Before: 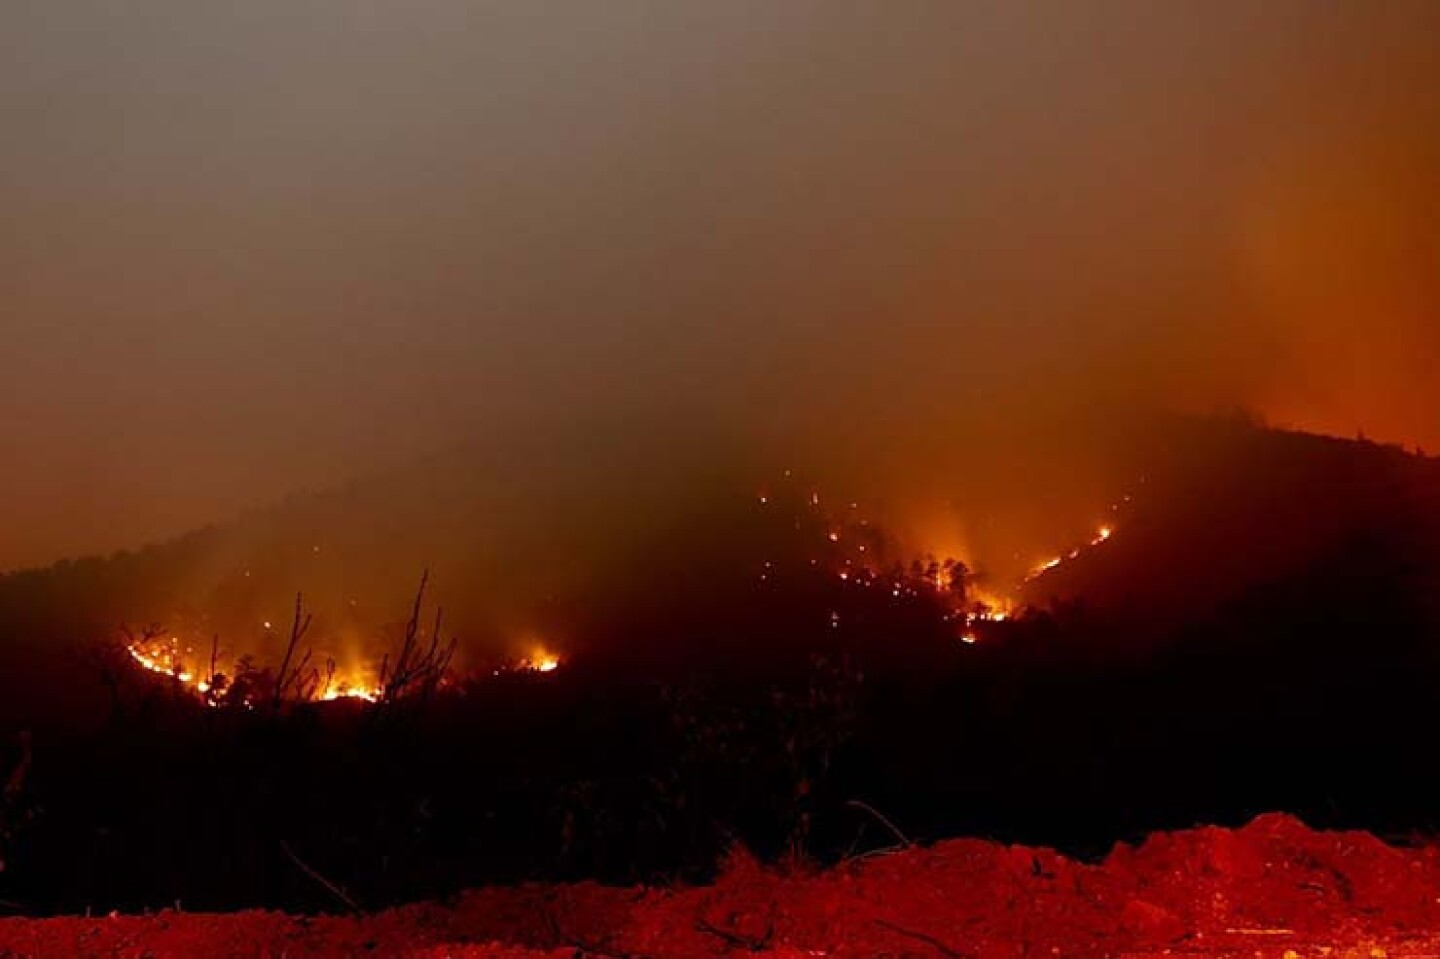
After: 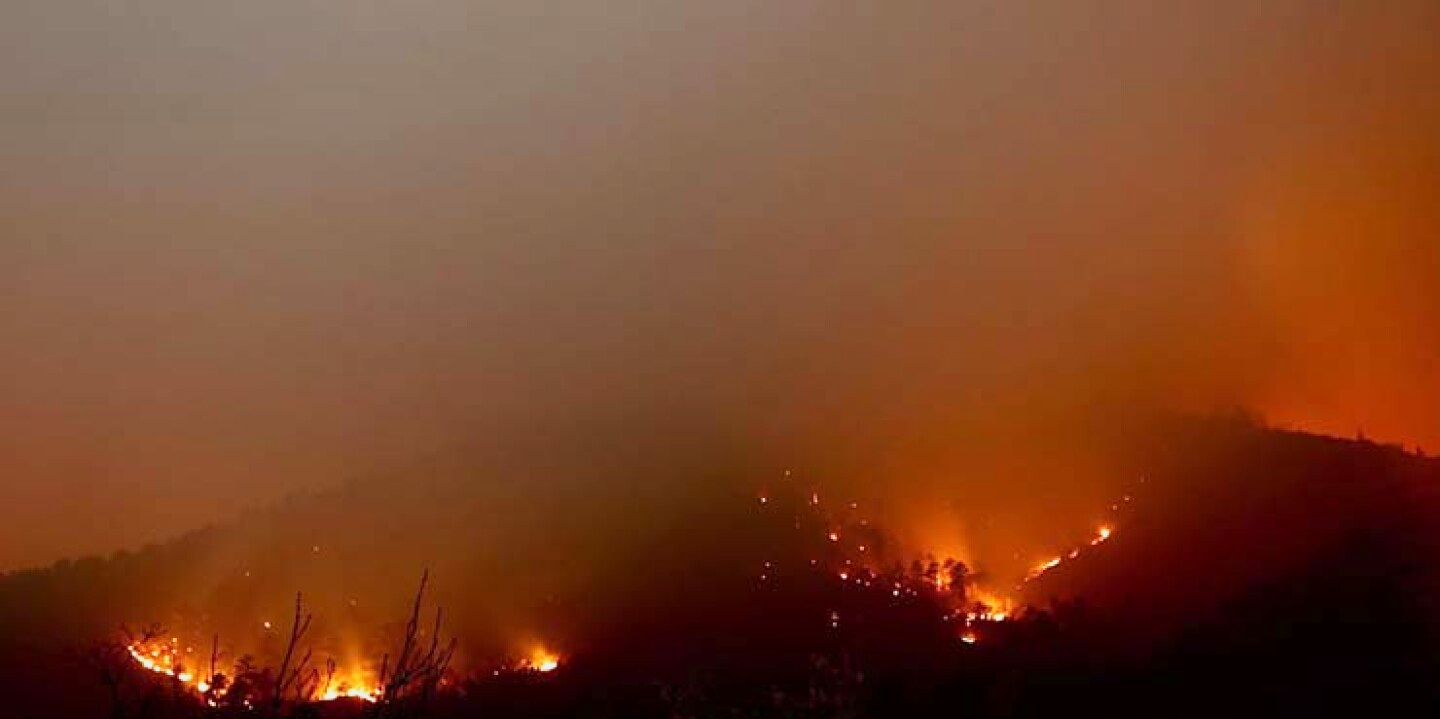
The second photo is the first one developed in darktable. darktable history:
base curve: curves: ch0 [(0, 0) (0.088, 0.125) (0.176, 0.251) (0.354, 0.501) (0.613, 0.749) (1, 0.877)], preserve colors none
crop: bottom 24.988%
